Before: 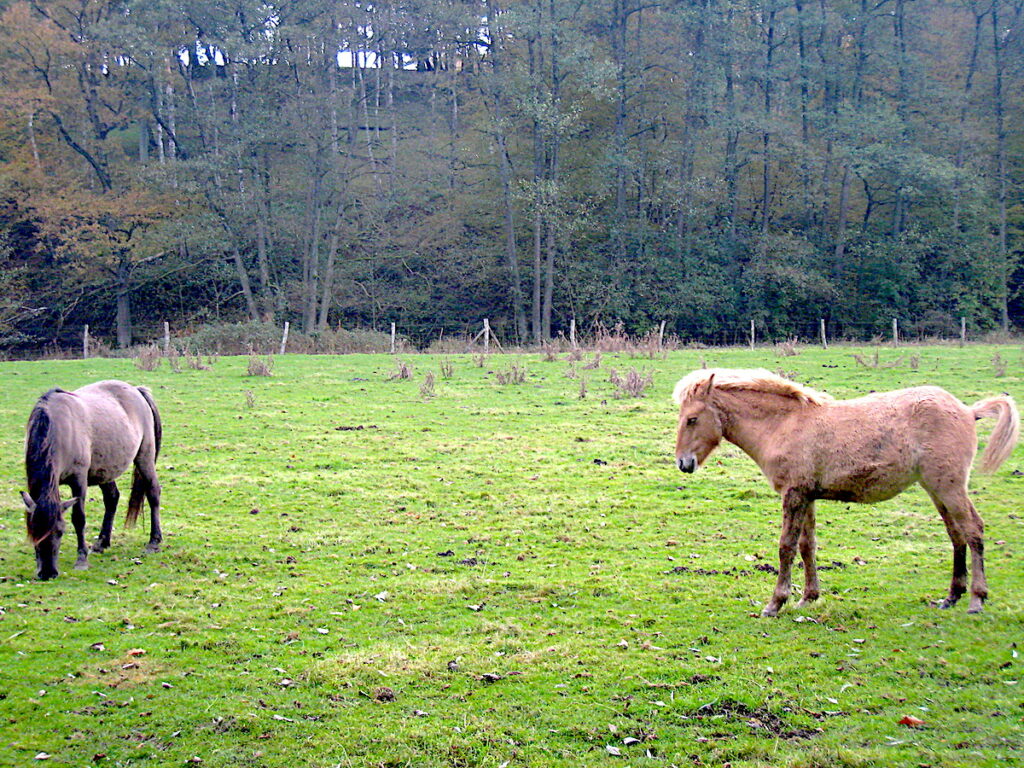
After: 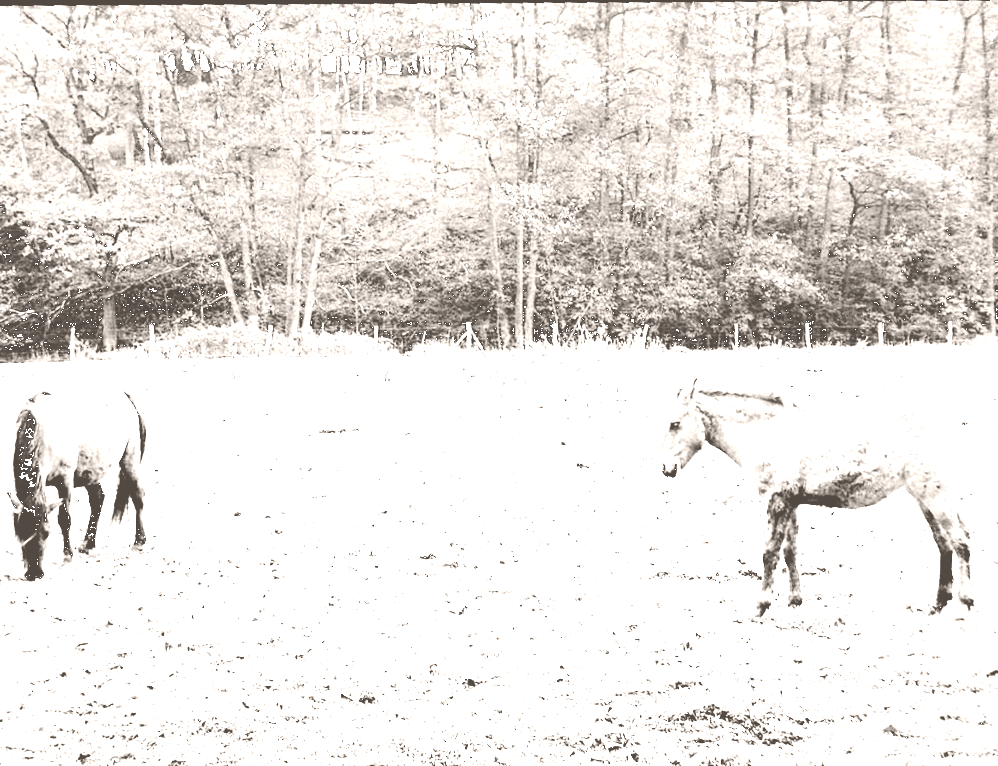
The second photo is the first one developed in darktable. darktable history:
crop and rotate: angle -2.38°
exposure: black level correction 0, exposure 1 EV, compensate highlight preservation false
color calibration: output R [0.999, 0.026, -0.11, 0], output G [-0.019, 1.037, -0.099, 0], output B [0.022, -0.023, 0.902, 0], illuminant custom, x 0.367, y 0.392, temperature 4437.75 K, clip negative RGB from gamut false
colorize: hue 34.49°, saturation 35.33%, source mix 100%, lightness 55%, version 1
rotate and perspective: rotation -2.22°, lens shift (horizontal) -0.022, automatic cropping off
filmic rgb: black relative exposure -5 EV, hardness 2.88, contrast 1.3, highlights saturation mix -30%
contrast brightness saturation: contrast 0.16, saturation 0.32
